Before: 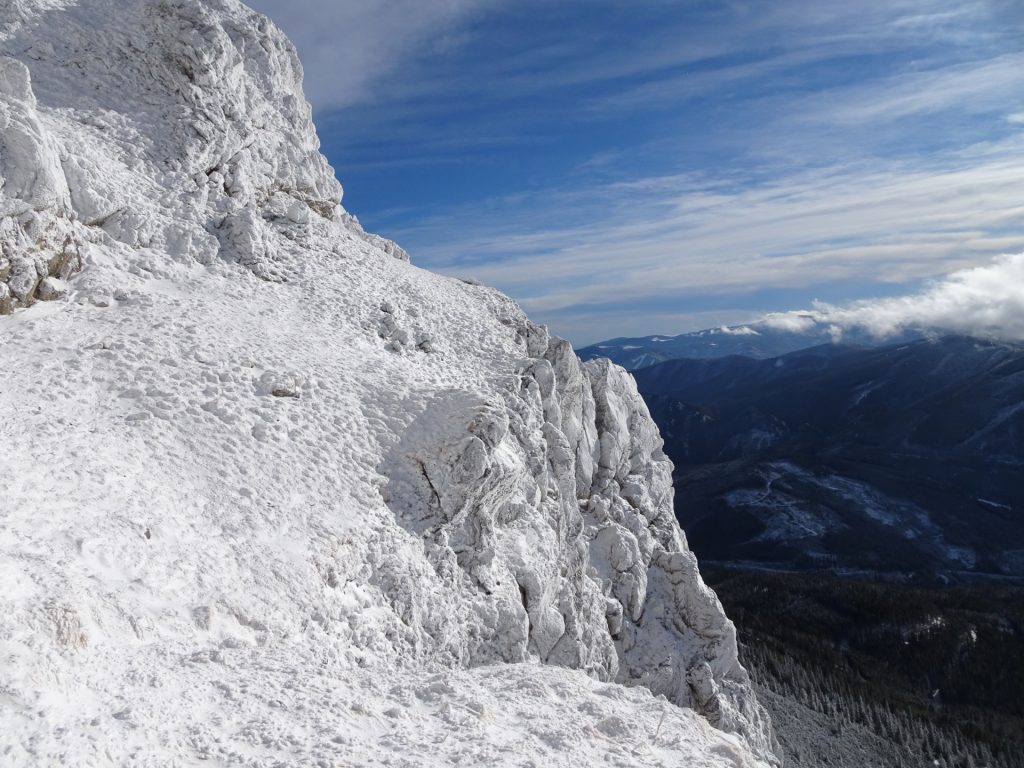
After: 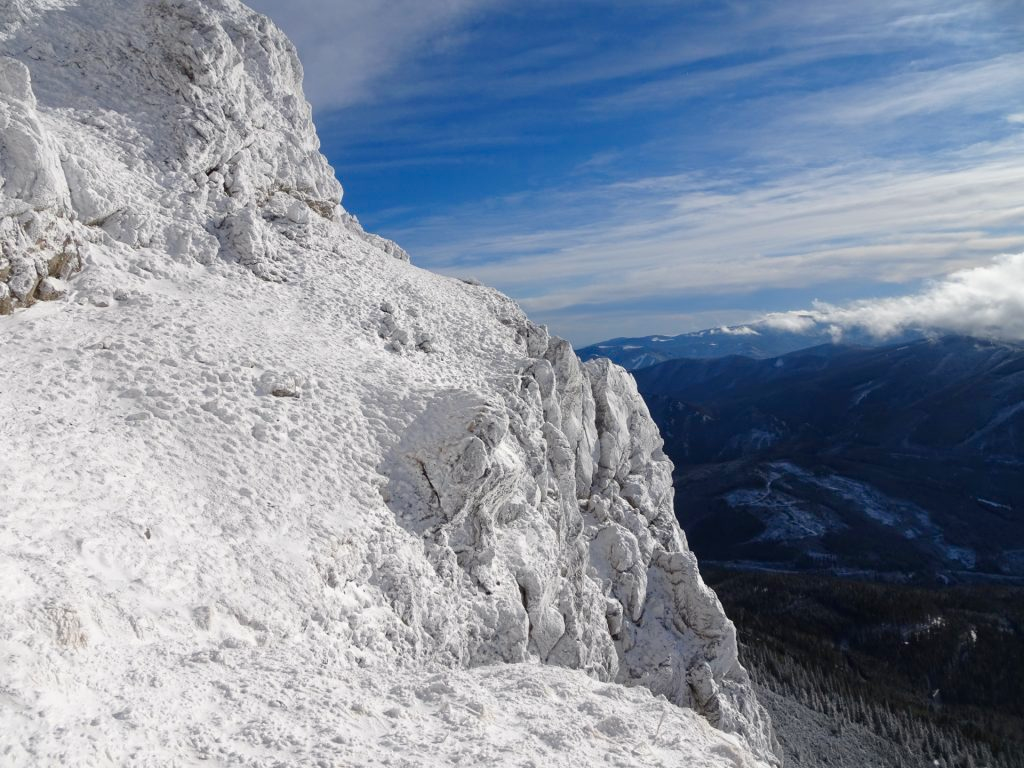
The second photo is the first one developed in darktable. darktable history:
color calibration: x 0.342, y 0.356, temperature 5122 K
color balance rgb: perceptual saturation grading › global saturation 20%, perceptual saturation grading › highlights -25%, perceptual saturation grading › shadows 25%
